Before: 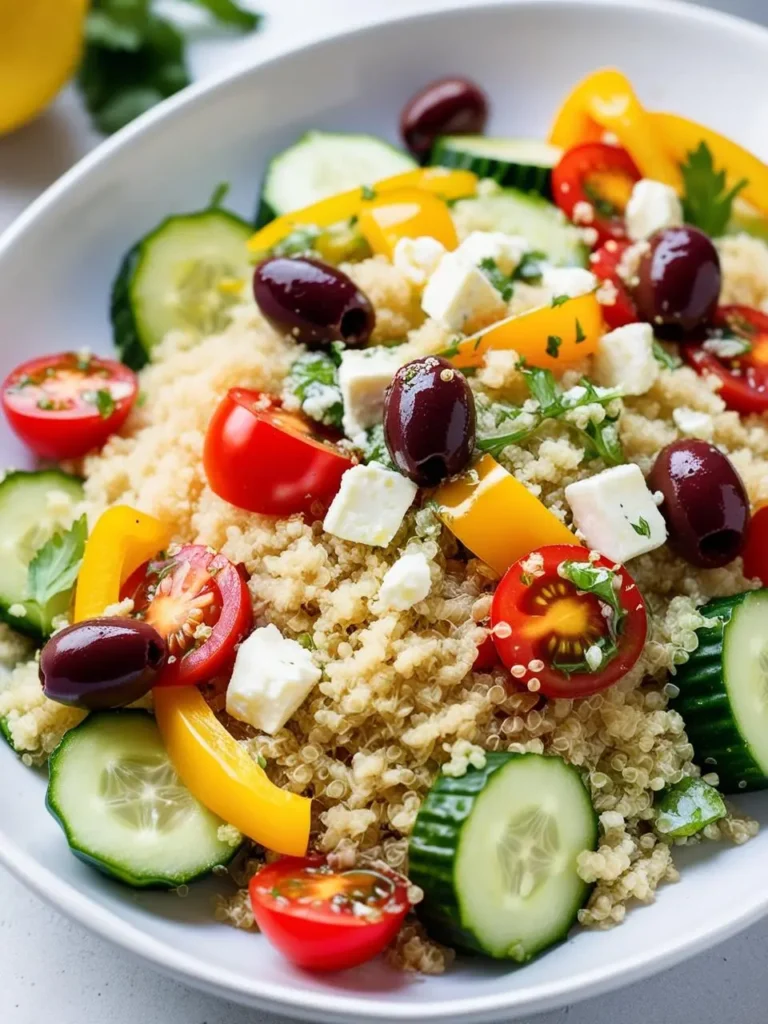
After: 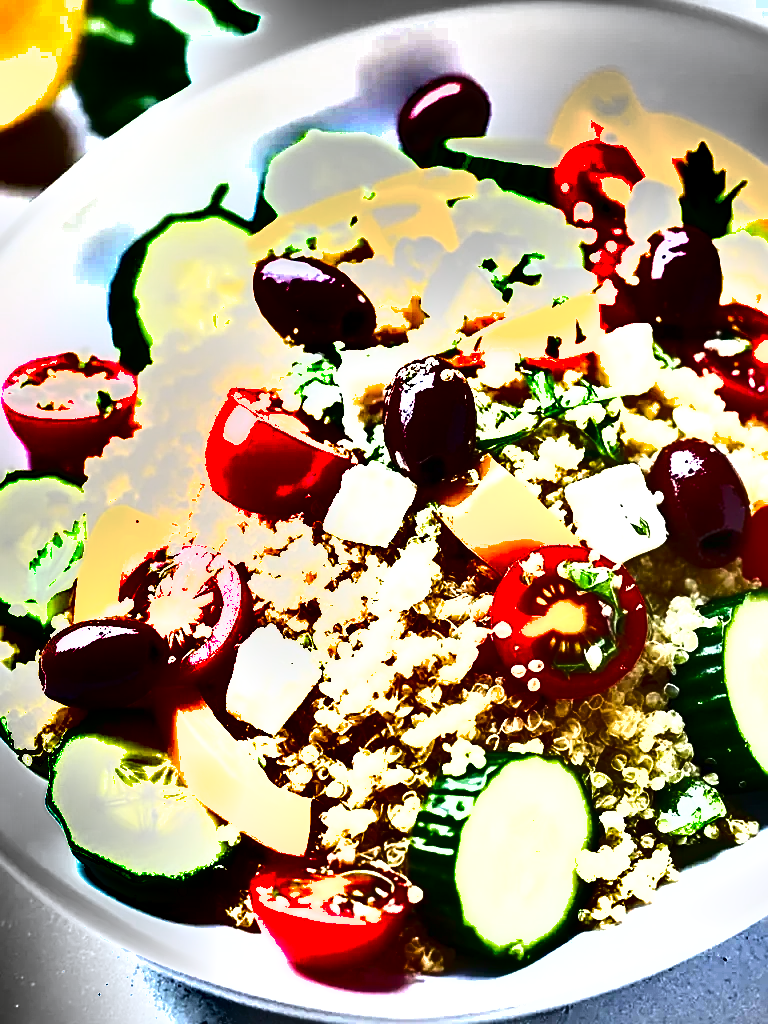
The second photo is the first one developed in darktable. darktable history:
exposure: black level correction 0, exposure 1.739 EV, compensate exposure bias true, compensate highlight preservation false
shadows and highlights: radius 106.59, shadows 41.28, highlights -71.73, low approximation 0.01, soften with gaussian
sharpen: amount 0.49
